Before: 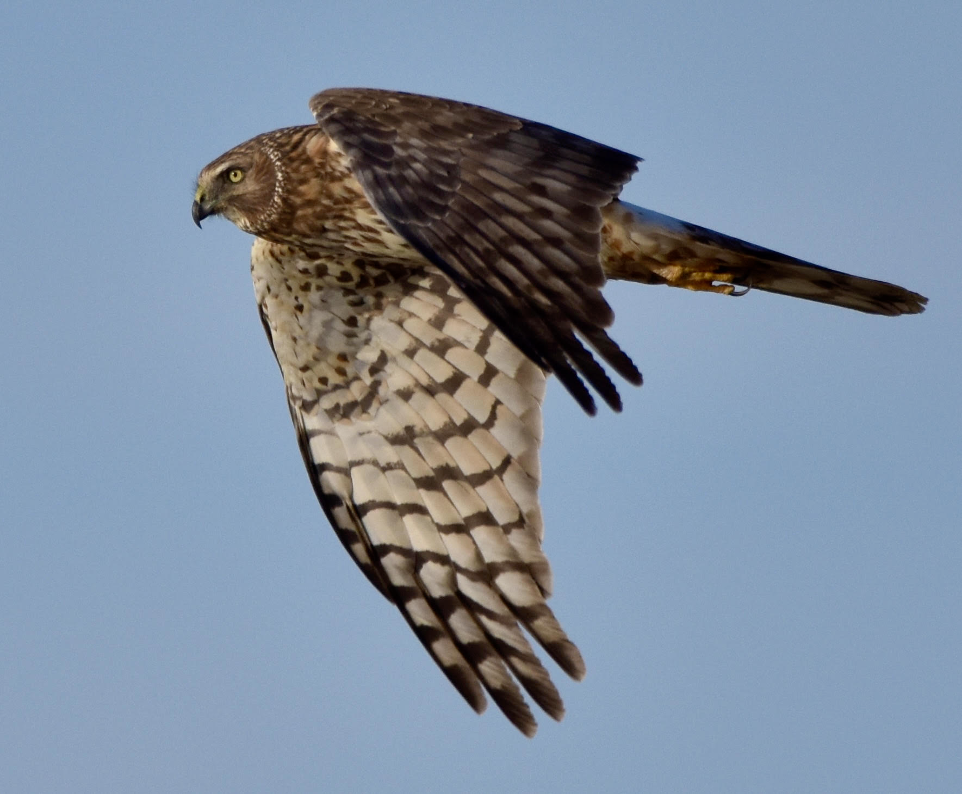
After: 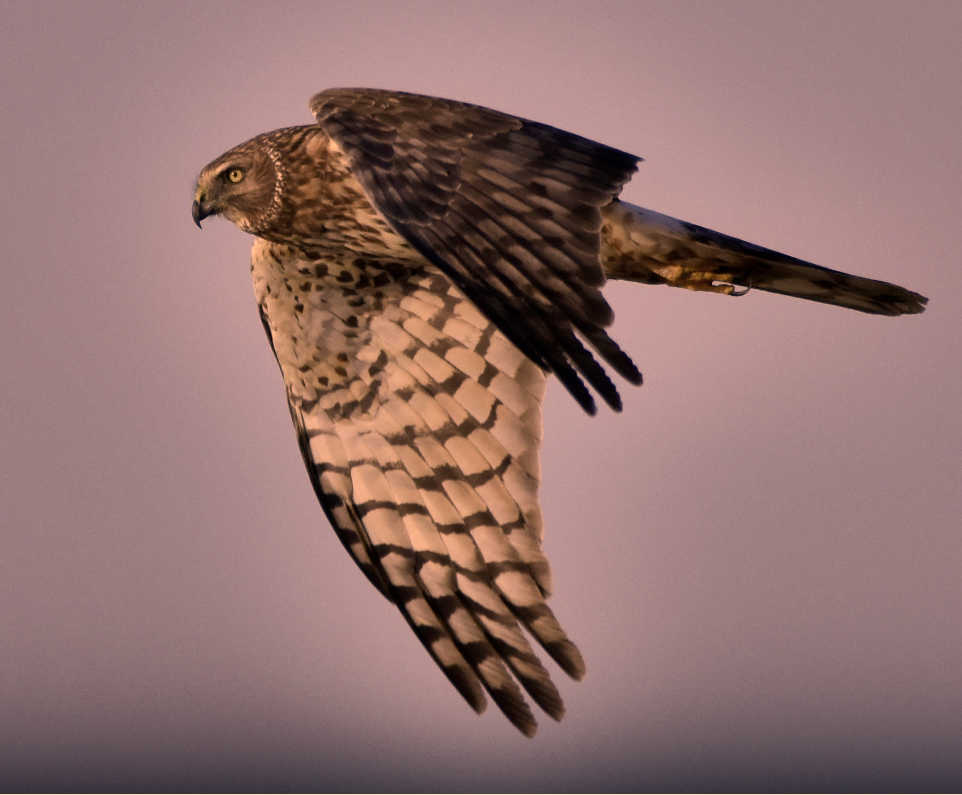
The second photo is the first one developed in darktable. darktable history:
exposure: exposure -0.048 EV, compensate highlight preservation false
color correction: highlights a* 40, highlights b* 40, saturation 0.69
shadows and highlights: shadows 20.91, highlights -82.73, soften with gaussian
